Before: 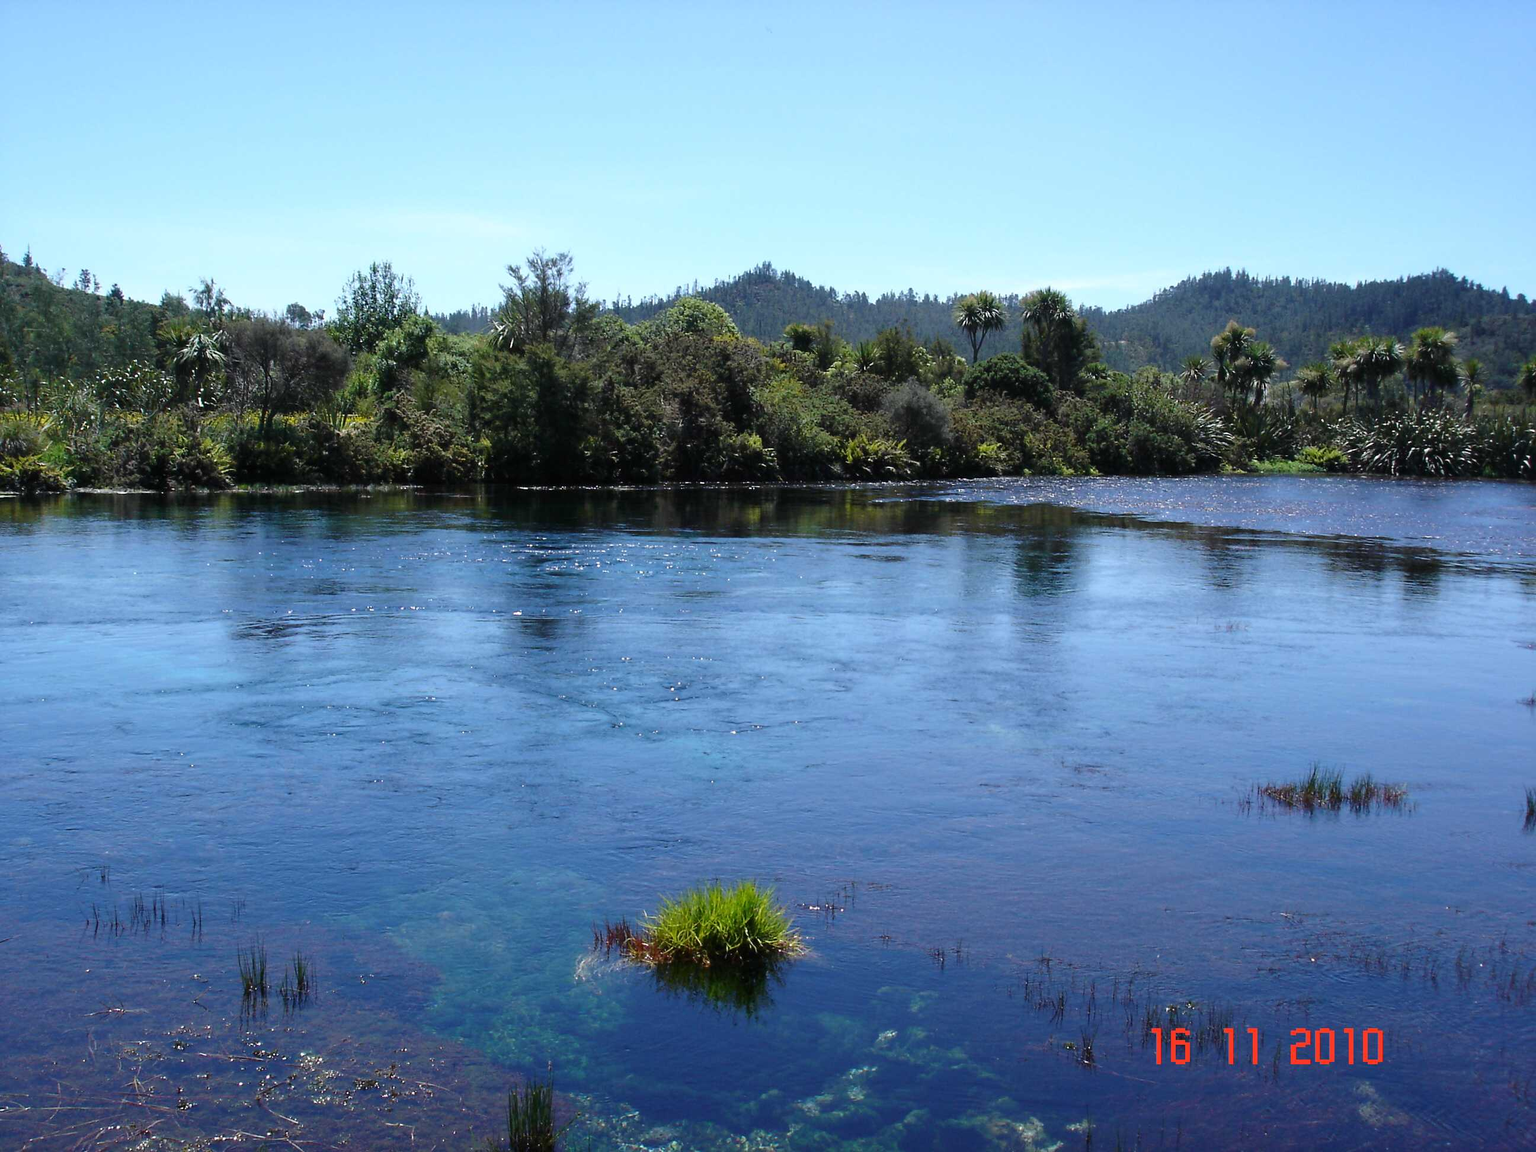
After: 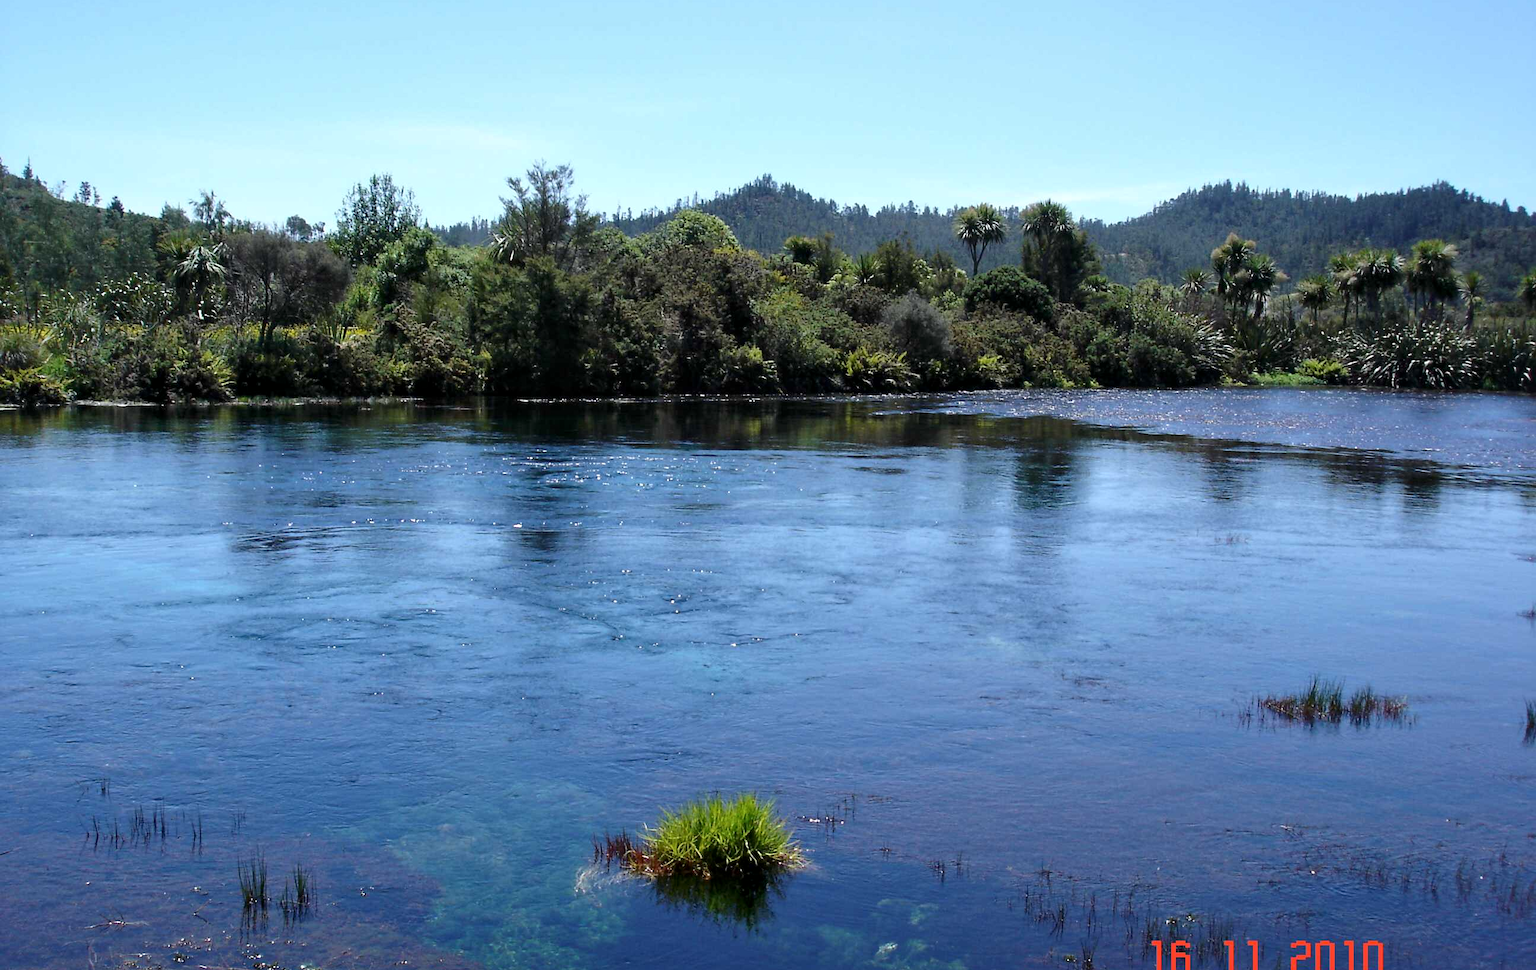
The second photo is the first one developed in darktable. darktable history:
crop: top 7.625%, bottom 8.027%
local contrast: mode bilateral grid, contrast 25, coarseness 50, detail 123%, midtone range 0.2
